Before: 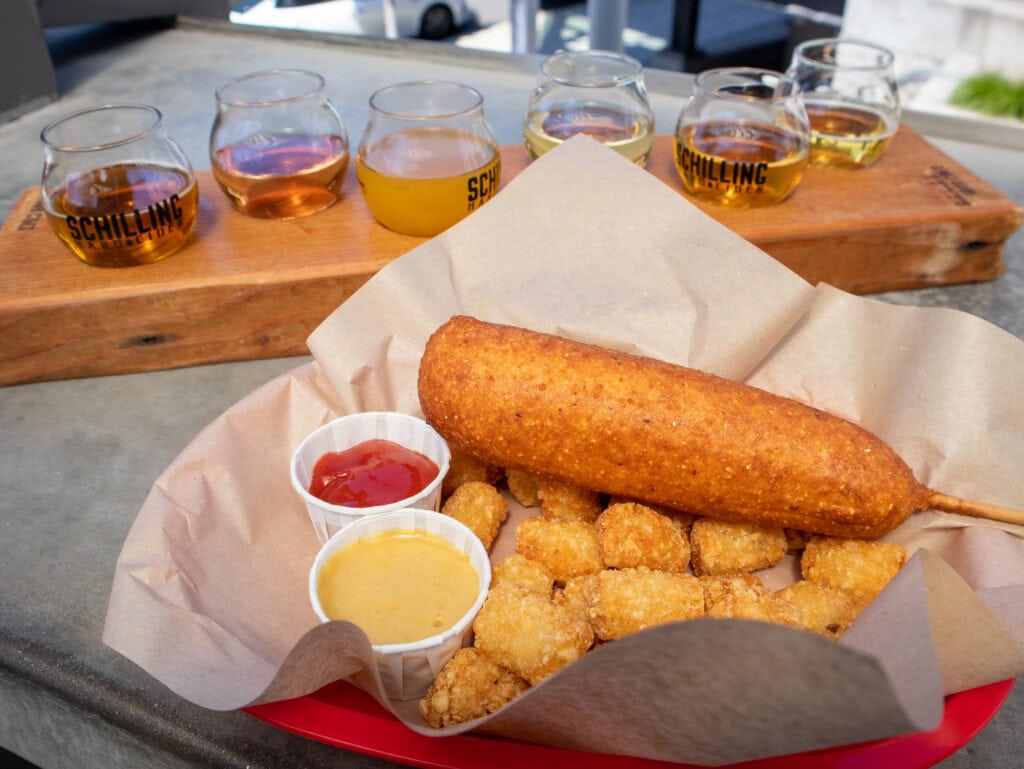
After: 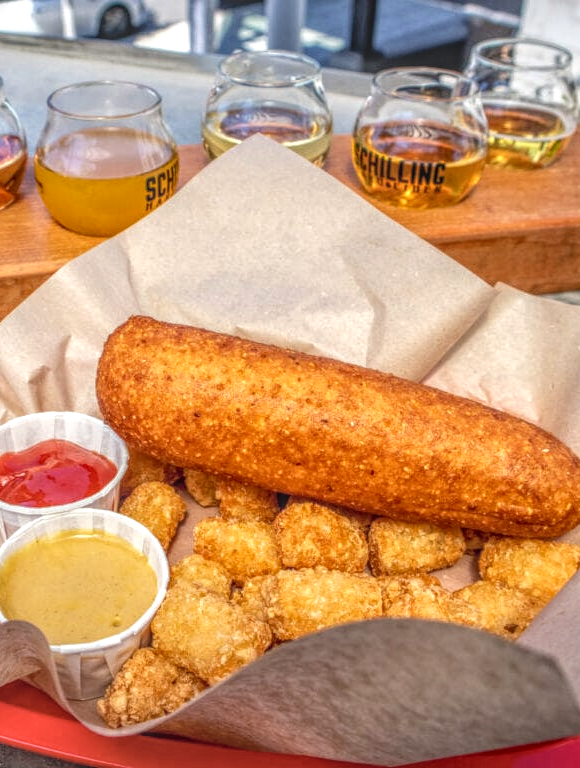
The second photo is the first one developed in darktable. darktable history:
exposure: black level correction 0.001, exposure 0.3 EV, compensate highlight preservation false
local contrast: highlights 0%, shadows 0%, detail 200%, midtone range 0.25
crop: left 31.458%, top 0%, right 11.876%
